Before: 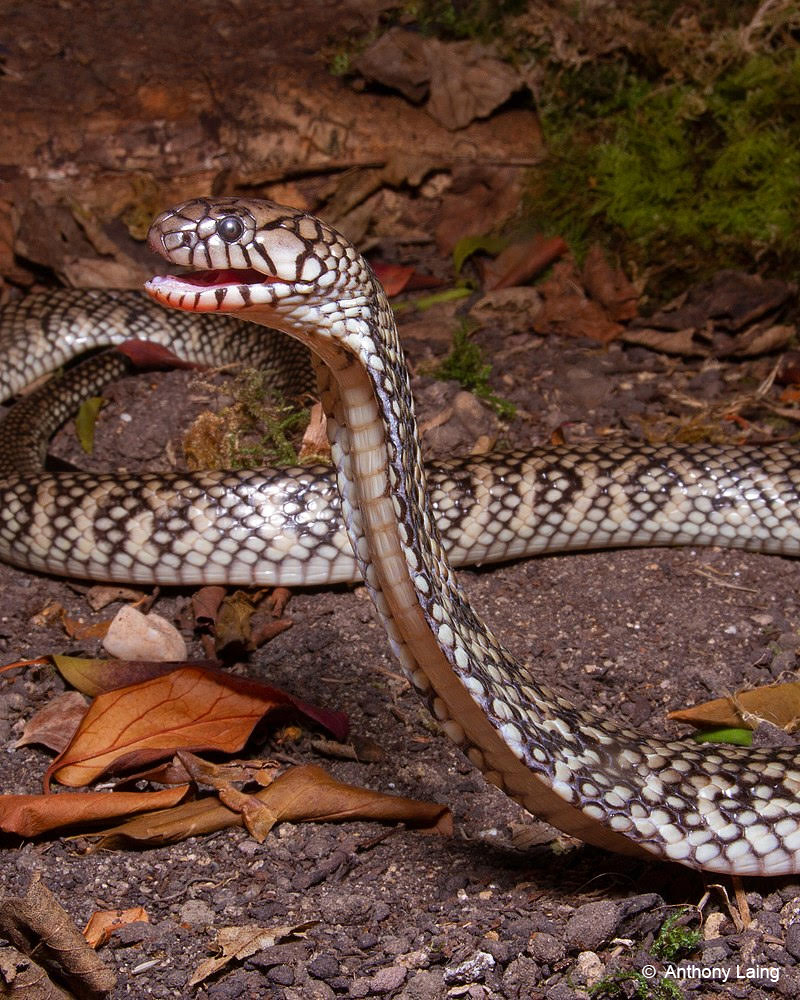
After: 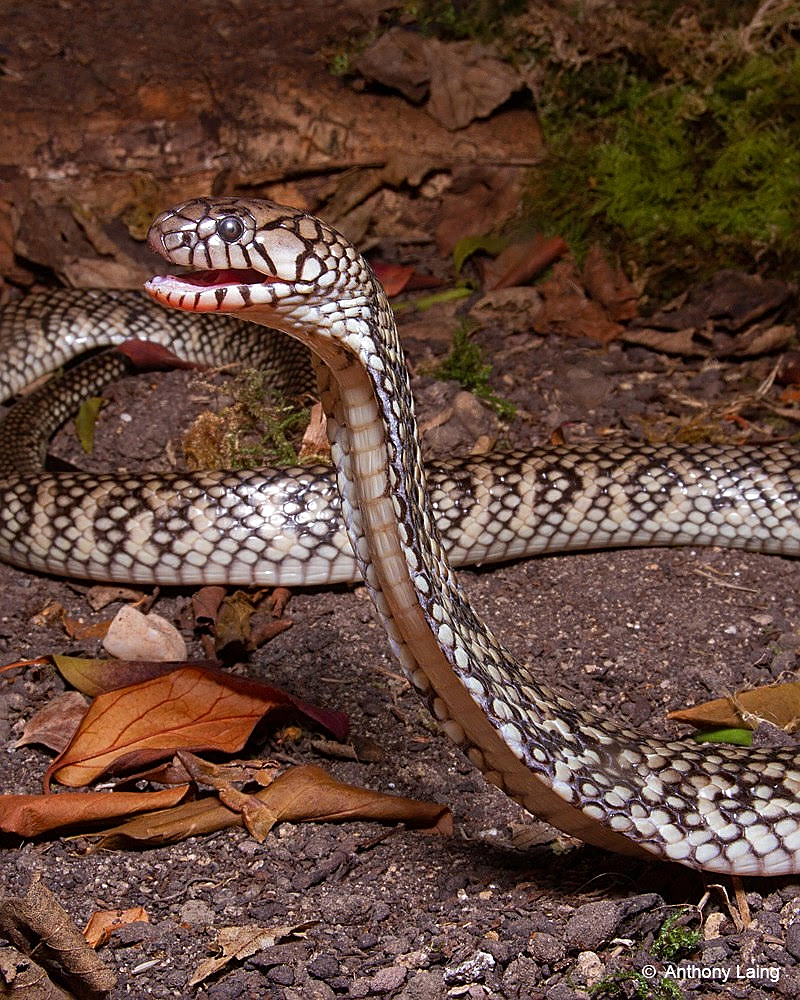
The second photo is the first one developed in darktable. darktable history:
sharpen: amount 0.475
tone equalizer: edges refinement/feathering 500, mask exposure compensation -1.57 EV, preserve details no
